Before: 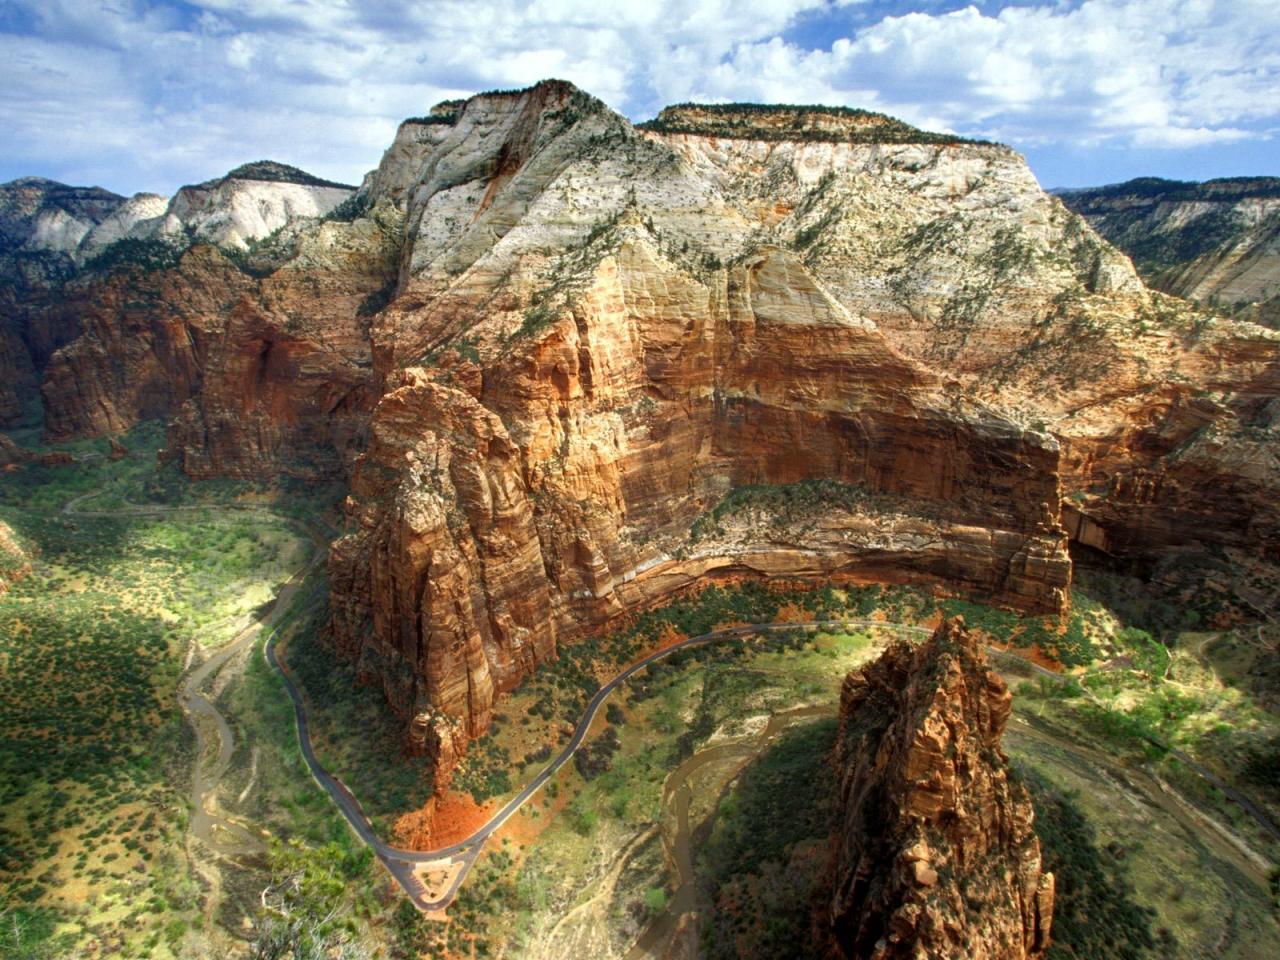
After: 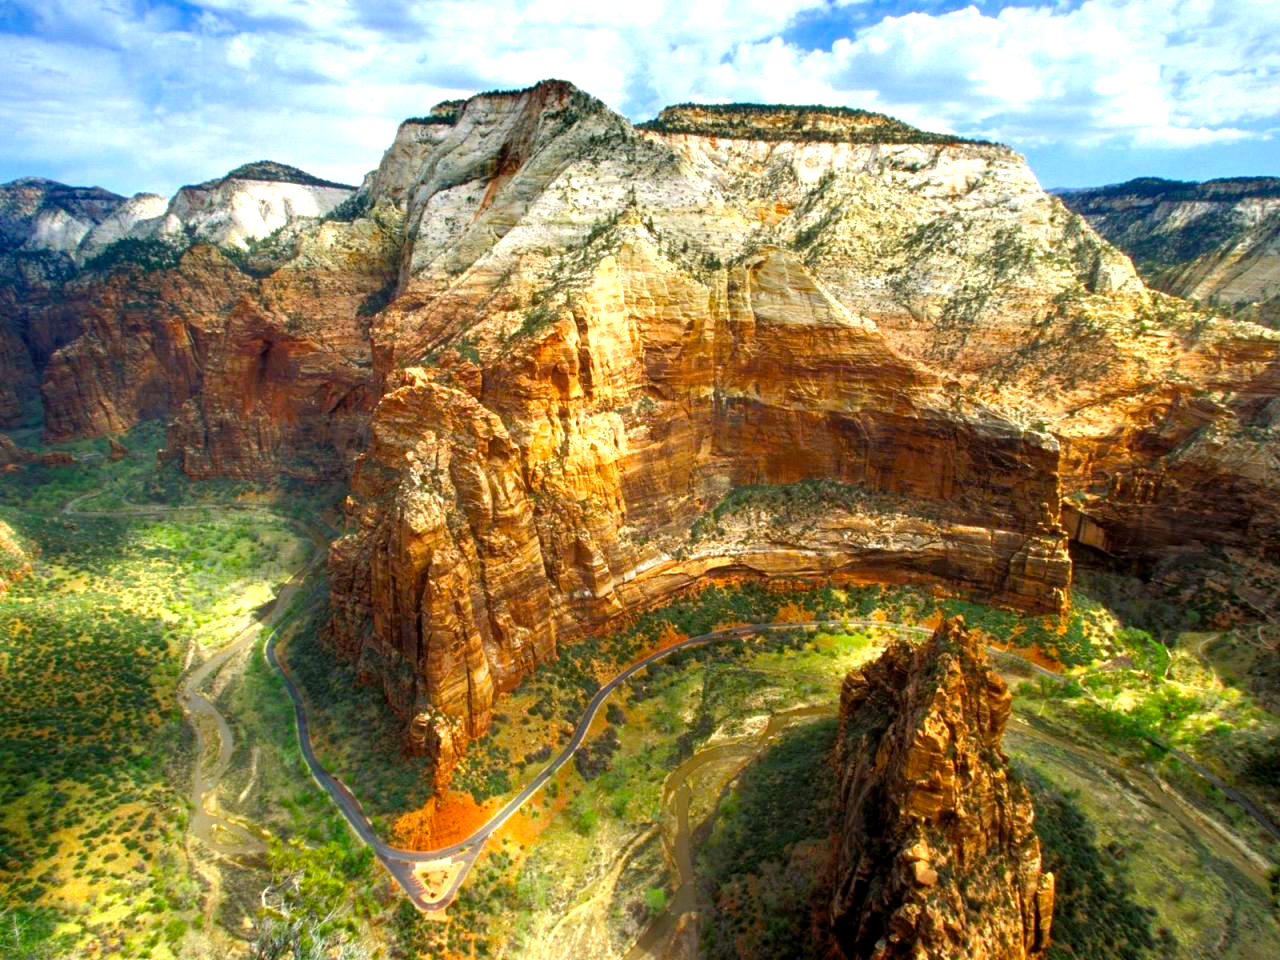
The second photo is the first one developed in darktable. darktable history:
exposure: black level correction 0.001, exposure 0.5 EV, compensate exposure bias true, compensate highlight preservation false
color balance rgb: perceptual saturation grading › global saturation 25%, global vibrance 20%
